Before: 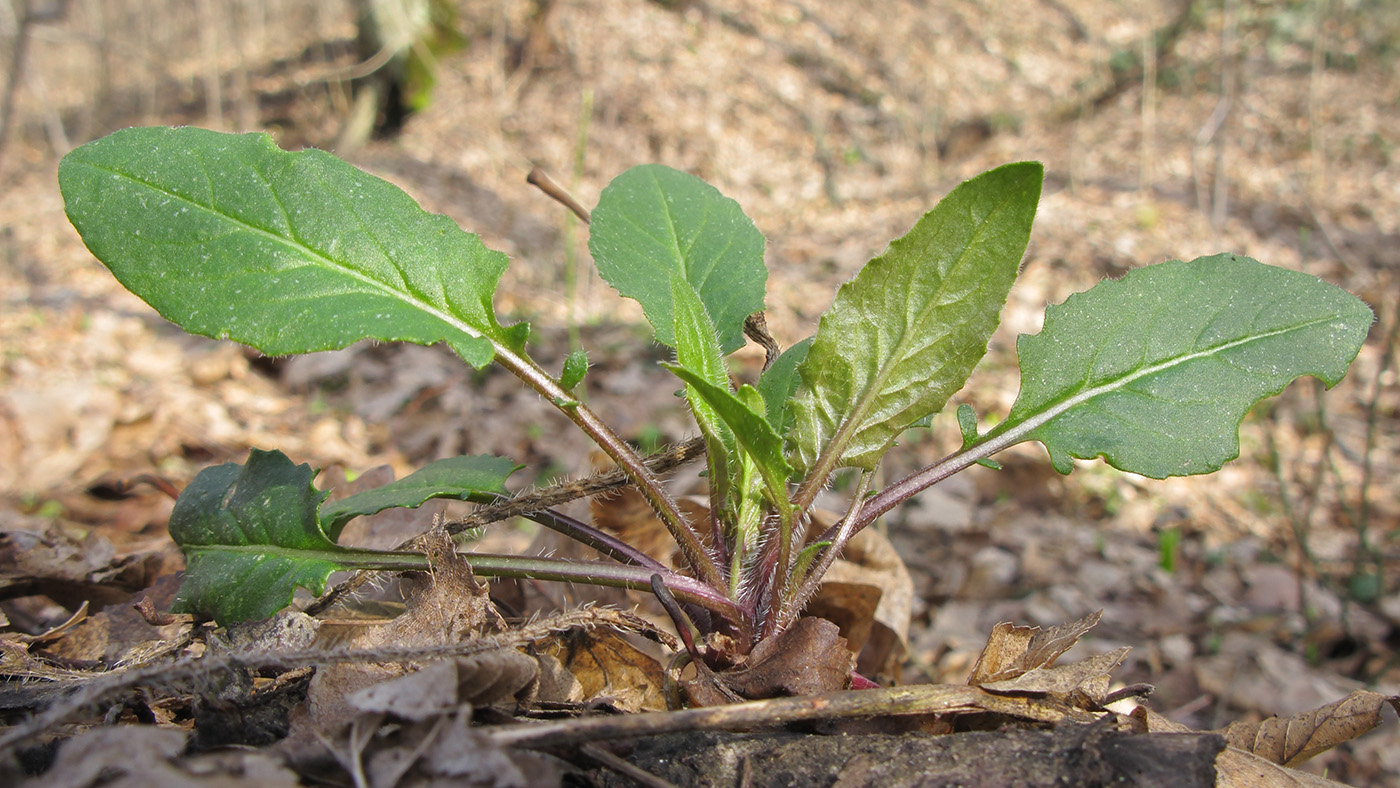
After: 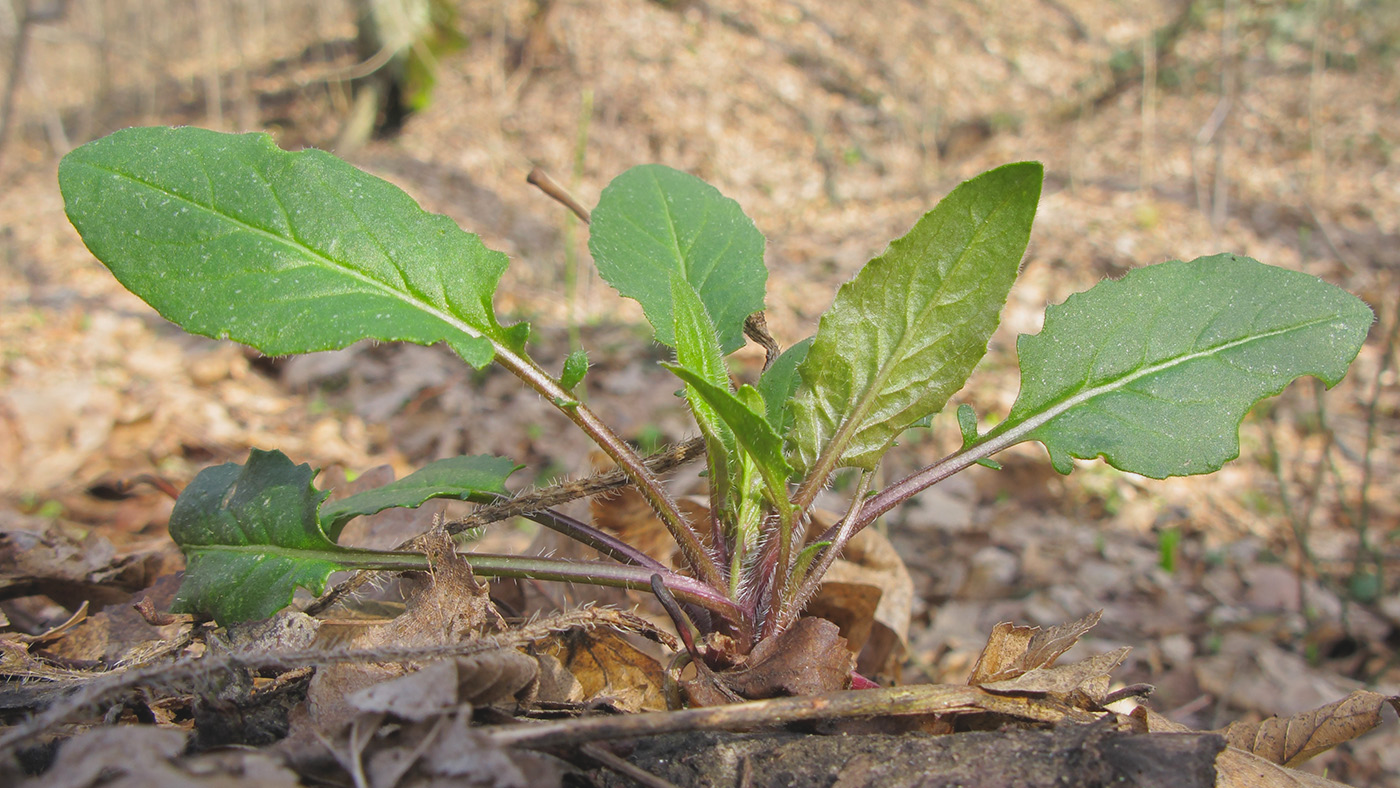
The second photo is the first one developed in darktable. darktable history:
contrast brightness saturation: contrast -0.095, brightness 0.052, saturation 0.077
exposure: exposure -0.067 EV, compensate highlight preservation false
contrast equalizer: y [[0.5, 0.5, 0.472, 0.5, 0.5, 0.5], [0.5 ×6], [0.5 ×6], [0 ×6], [0 ×6]], mix 0.292
